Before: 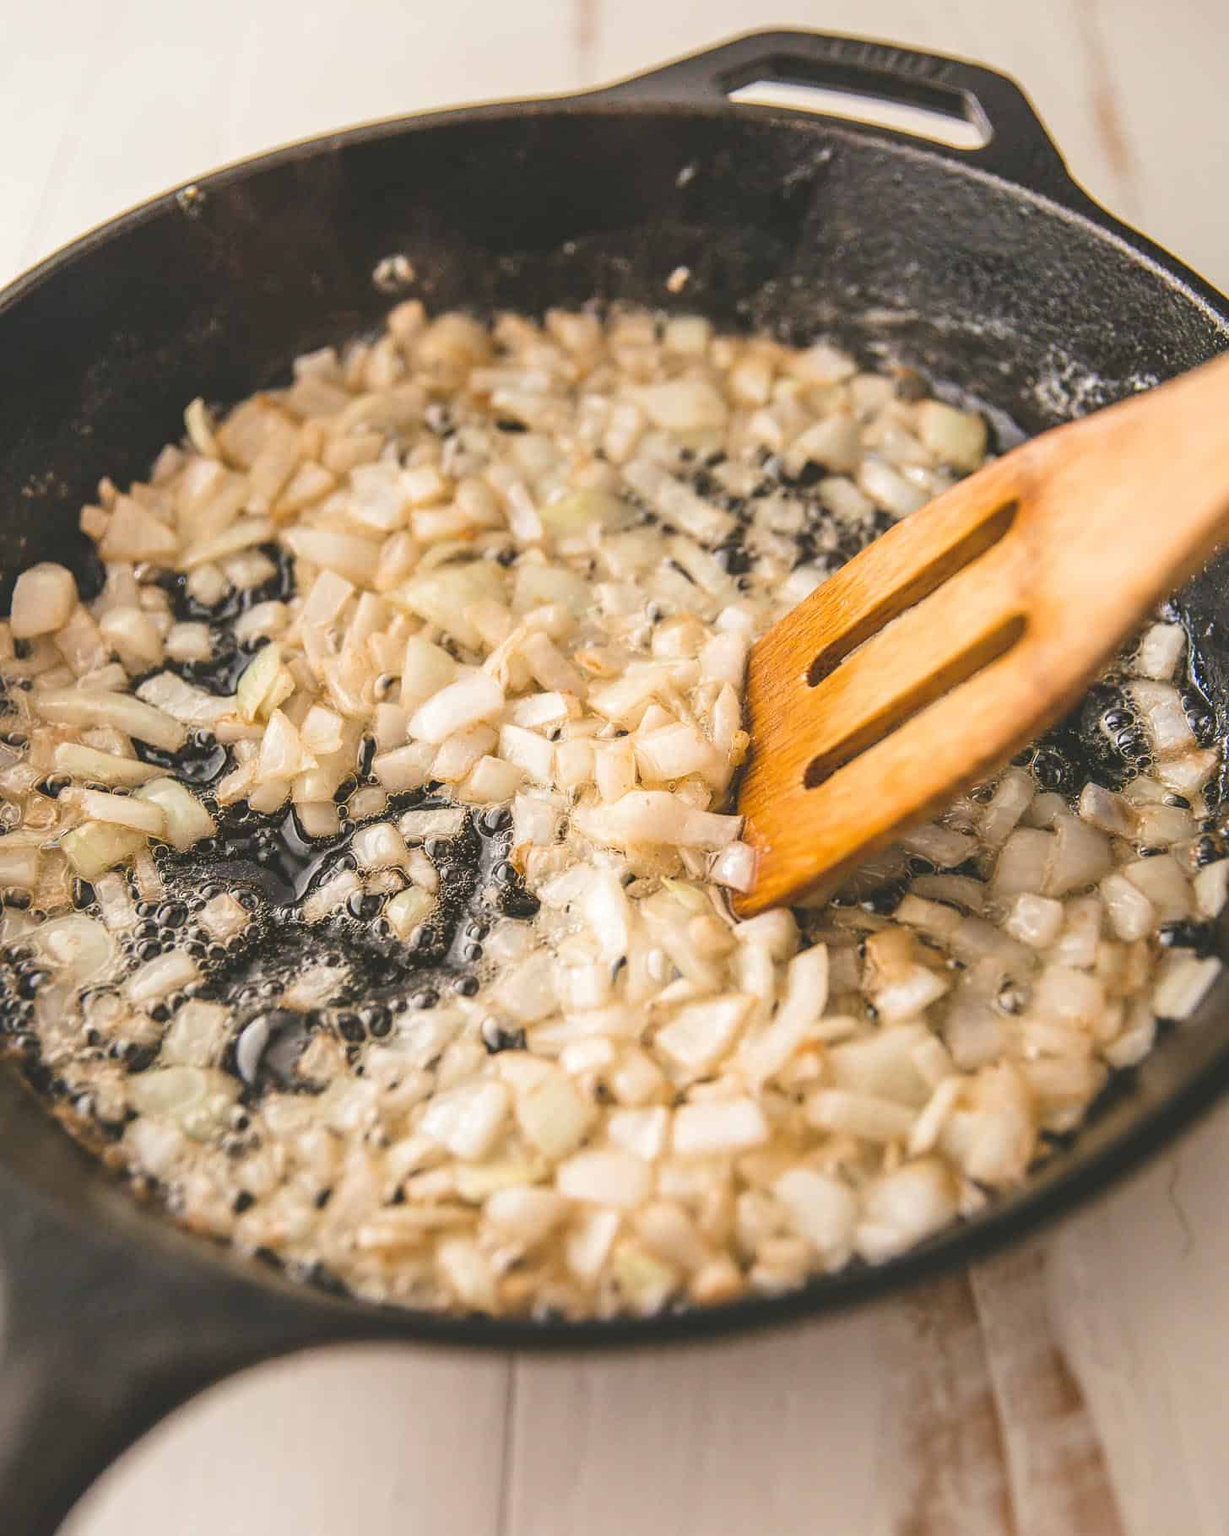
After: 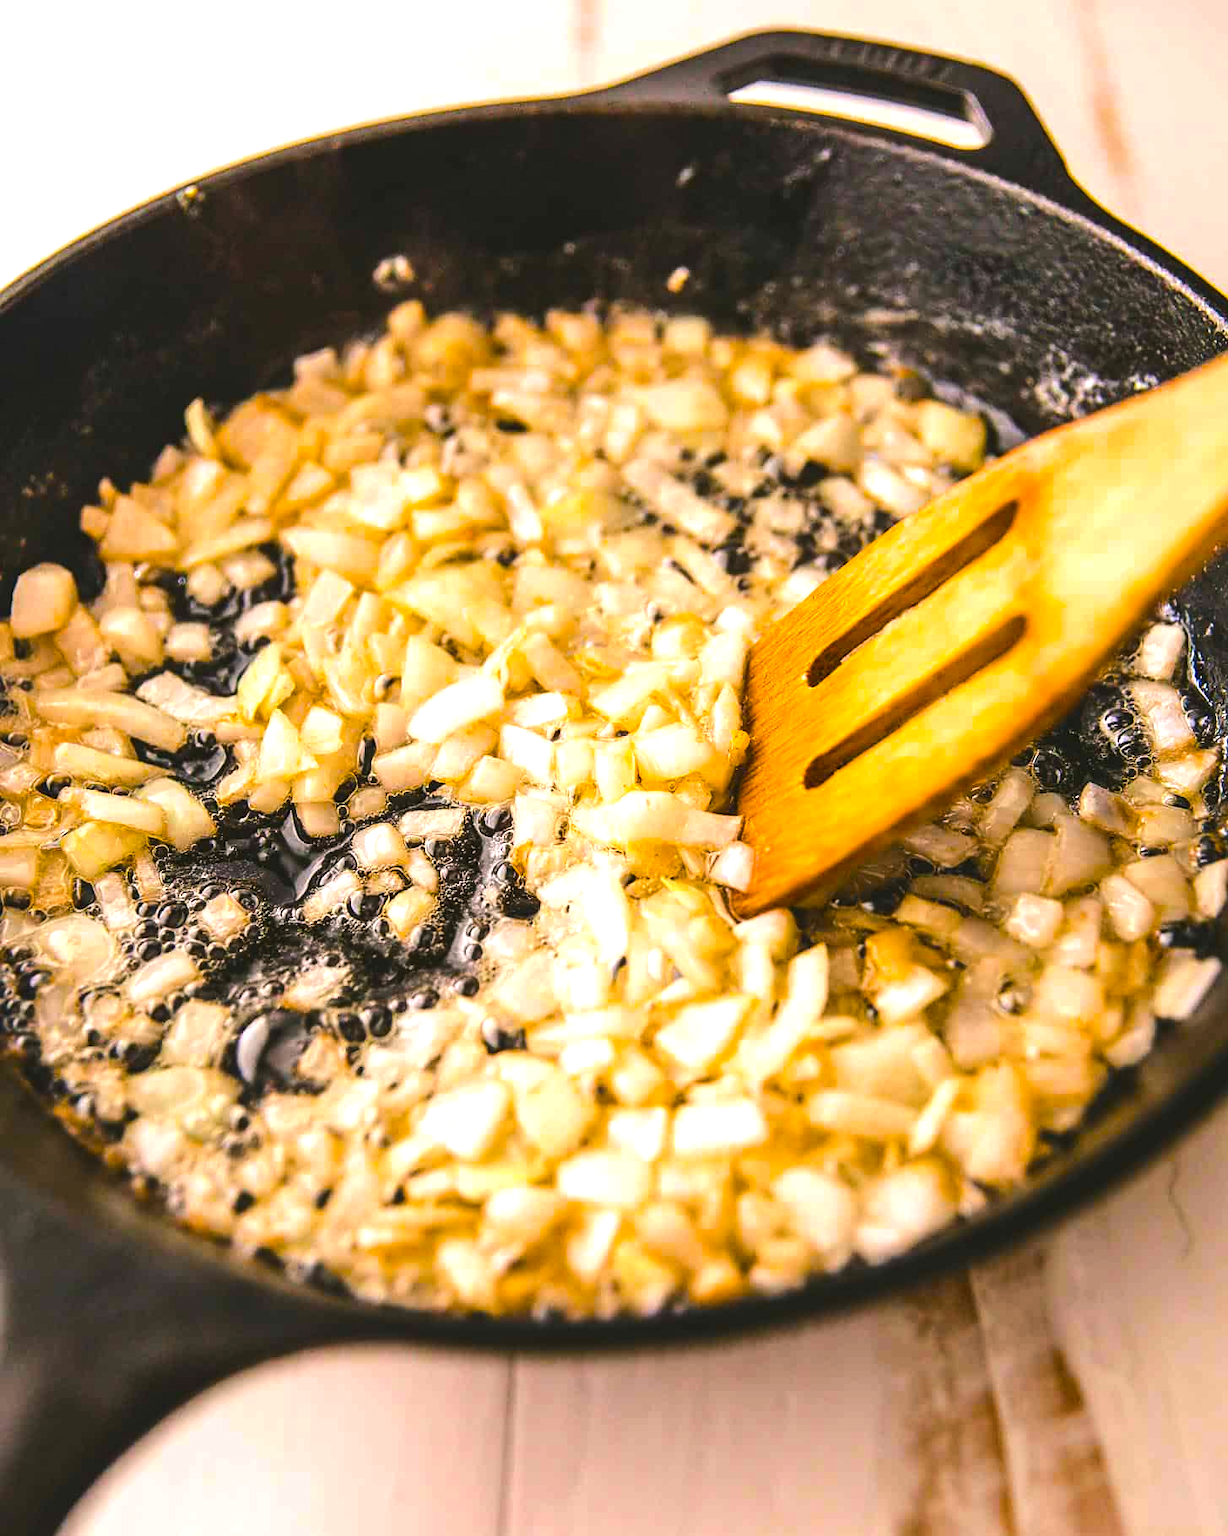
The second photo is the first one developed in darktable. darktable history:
color balance rgb: shadows lift › luminance -19.728%, highlights gain › chroma 1.51%, highlights gain › hue 306.59°, linear chroma grading › global chroma 14.481%, perceptual saturation grading › global saturation 37.243%, perceptual brilliance grading › highlights 17.75%, perceptual brilliance grading › mid-tones 30.618%, perceptual brilliance grading › shadows -31.73%, global vibrance 20%
